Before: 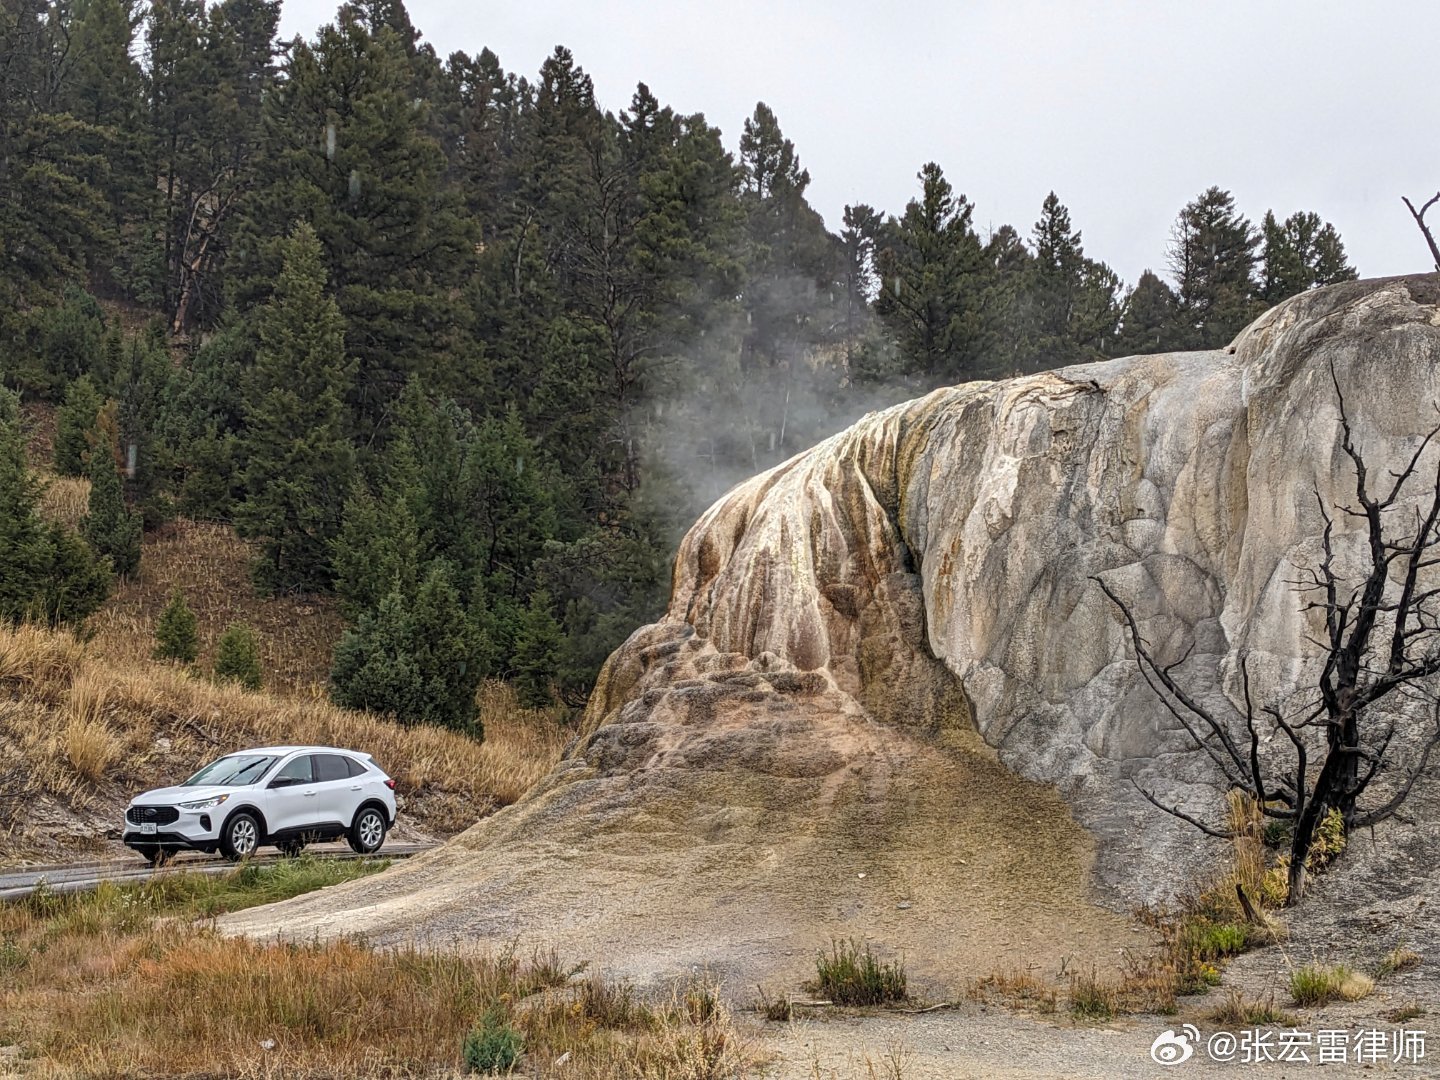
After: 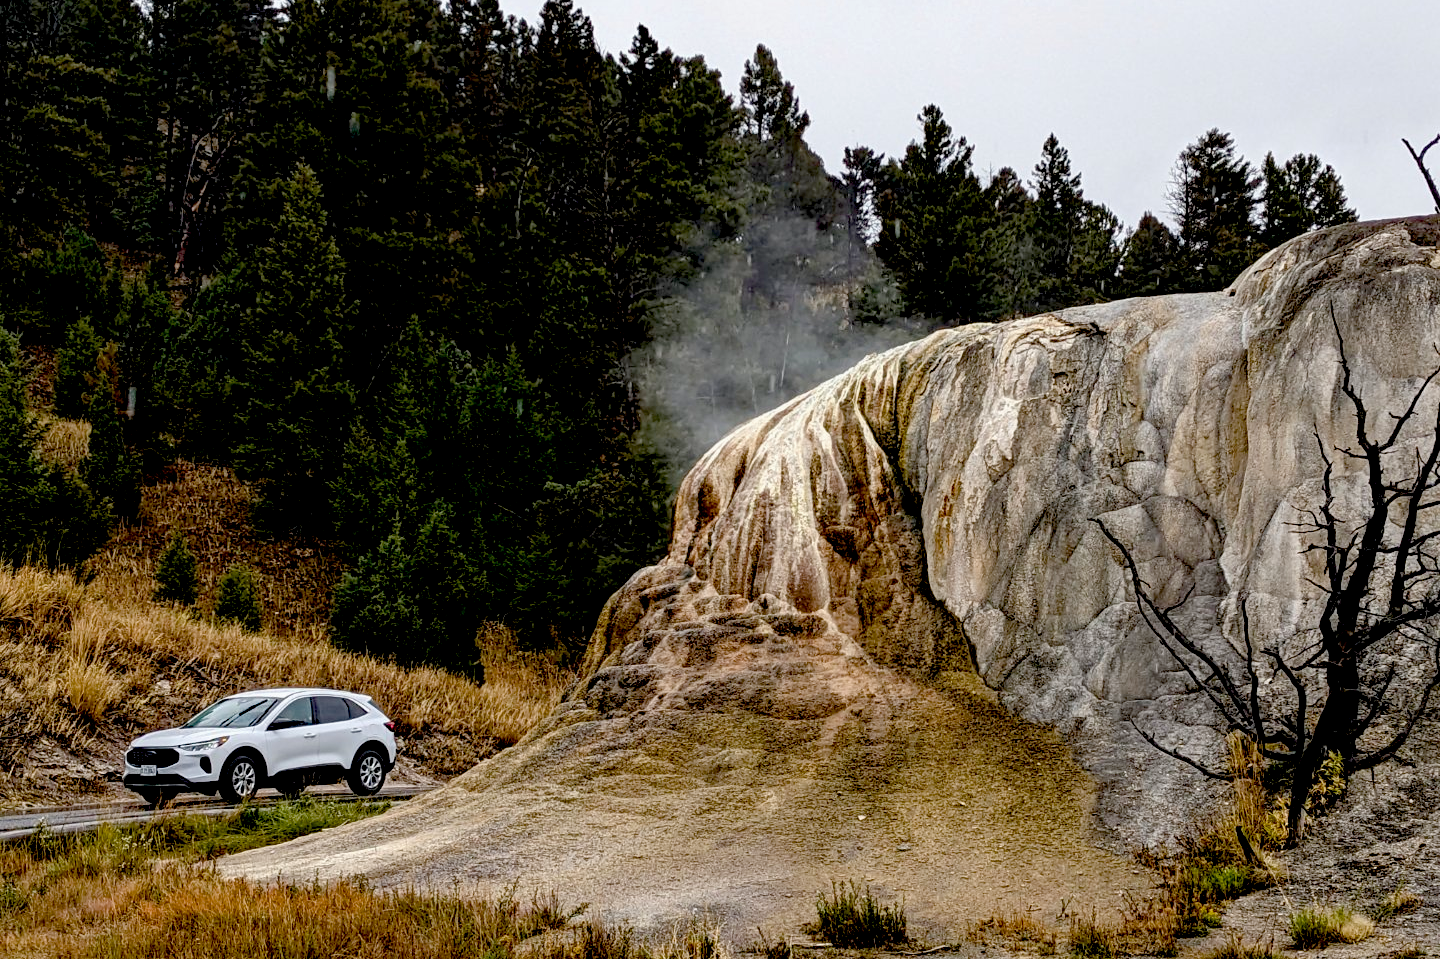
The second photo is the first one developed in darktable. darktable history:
exposure: black level correction 0.055, exposure -0.035 EV, compensate exposure bias true, compensate highlight preservation false
color balance rgb: shadows lift › chroma 0.696%, shadows lift › hue 114.04°, perceptual saturation grading › global saturation 13.616%, perceptual saturation grading › highlights -24.792%, perceptual saturation grading › shadows 24.478%
crop and rotate: top 5.514%, bottom 5.606%
